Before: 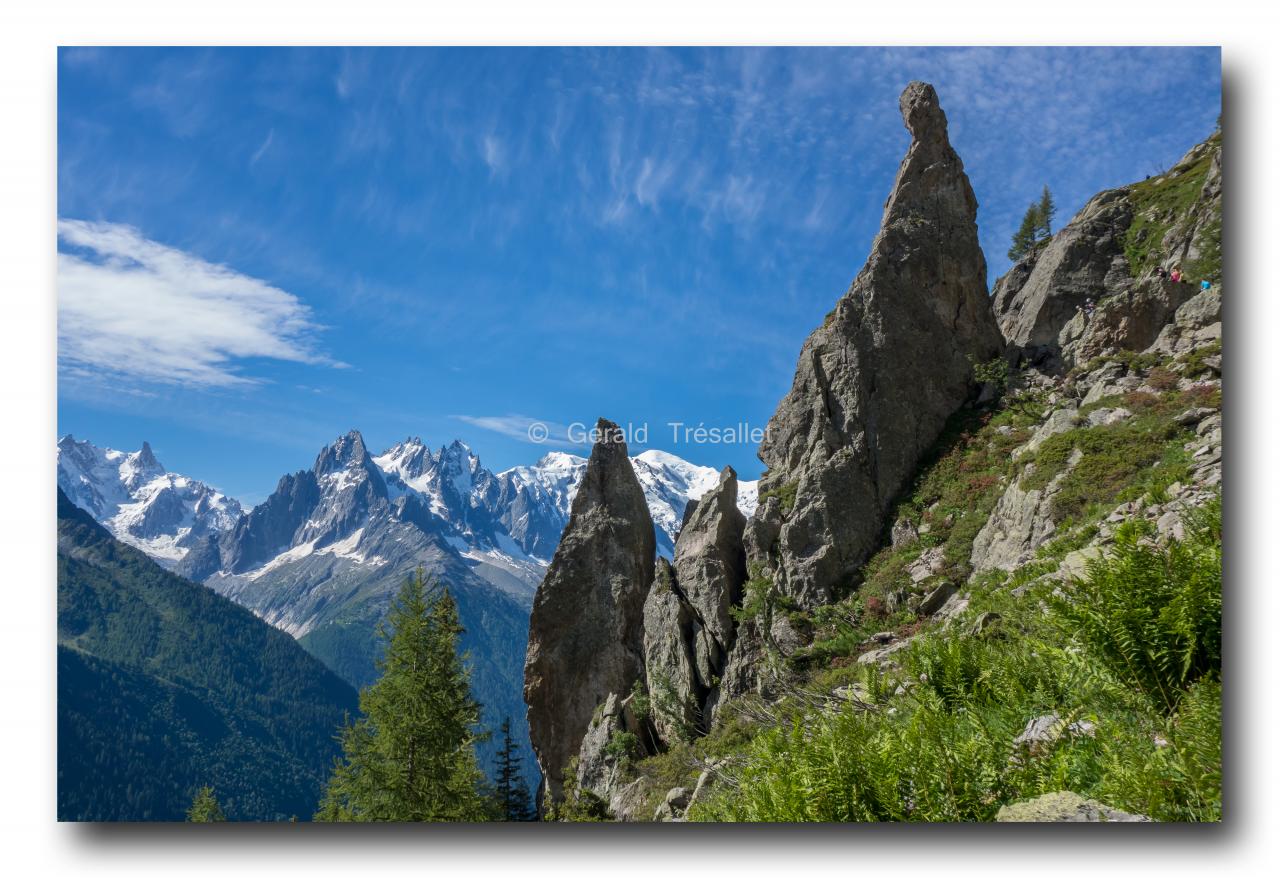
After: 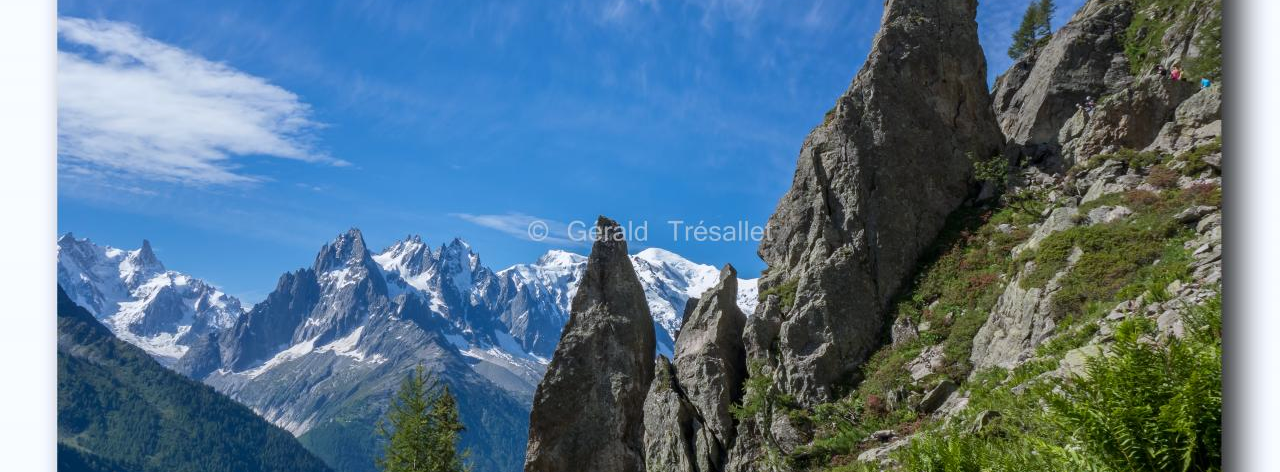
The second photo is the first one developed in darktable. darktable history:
white balance: red 0.983, blue 1.036
crop and rotate: top 23.043%, bottom 23.437%
exposure: exposure -0.041 EV, compensate highlight preservation false
